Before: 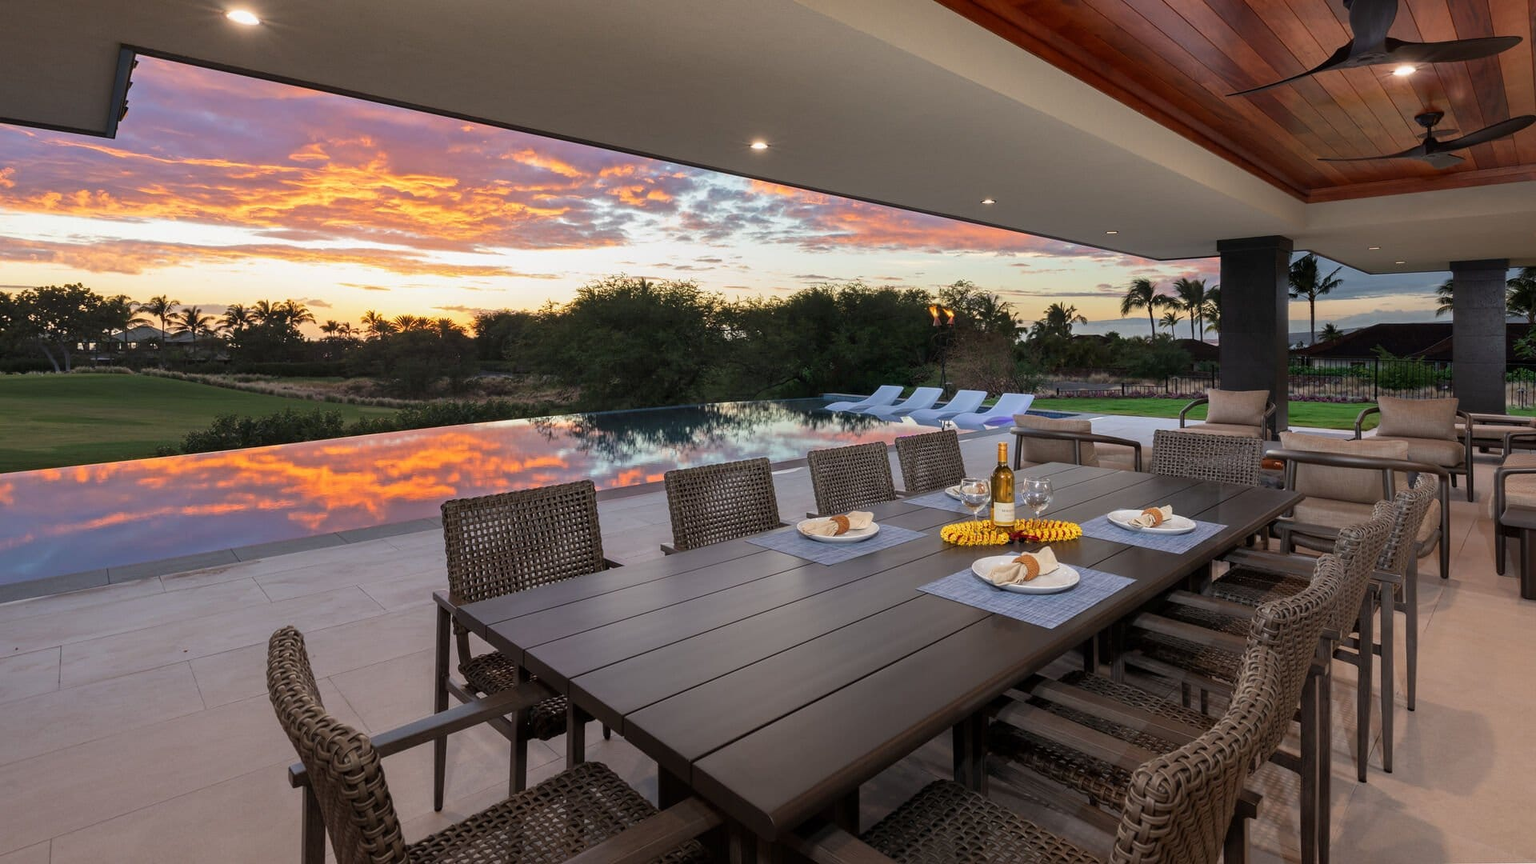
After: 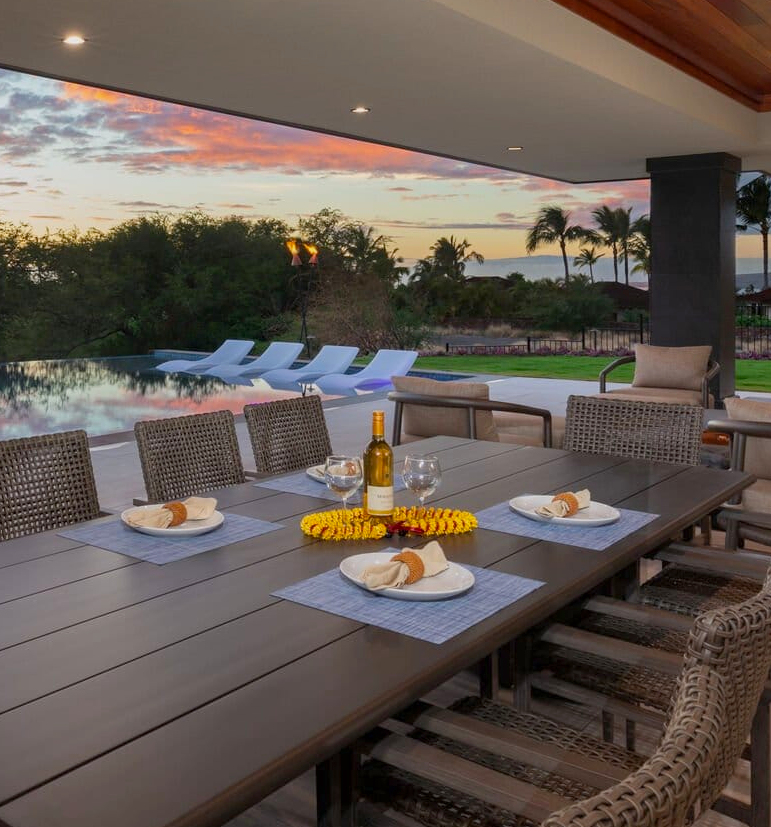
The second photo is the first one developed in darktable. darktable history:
crop: left 45.616%, top 13.215%, right 14.195%, bottom 10.132%
color balance rgb: power › hue 328.93°, perceptual saturation grading › global saturation 15.16%, contrast -10.27%
